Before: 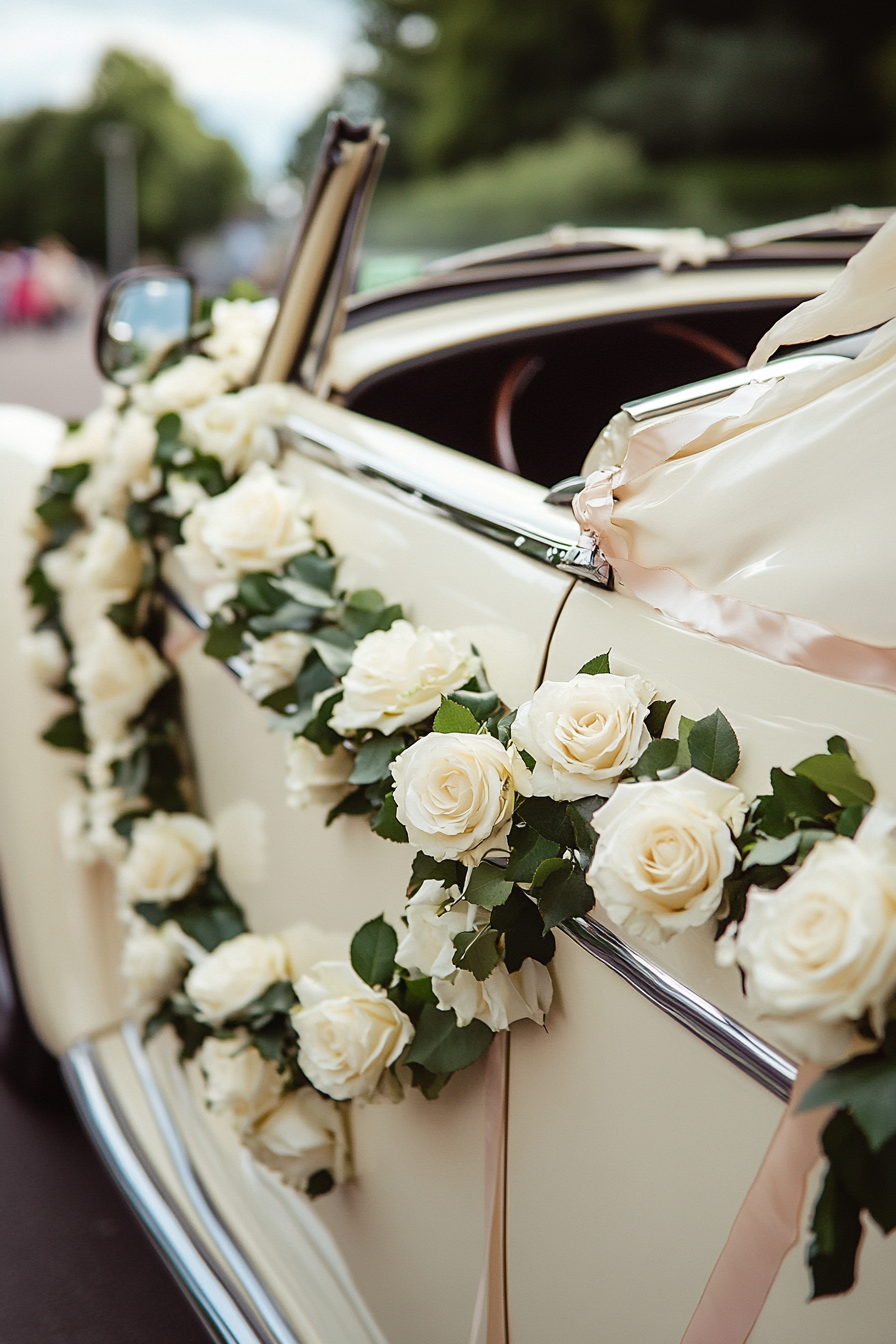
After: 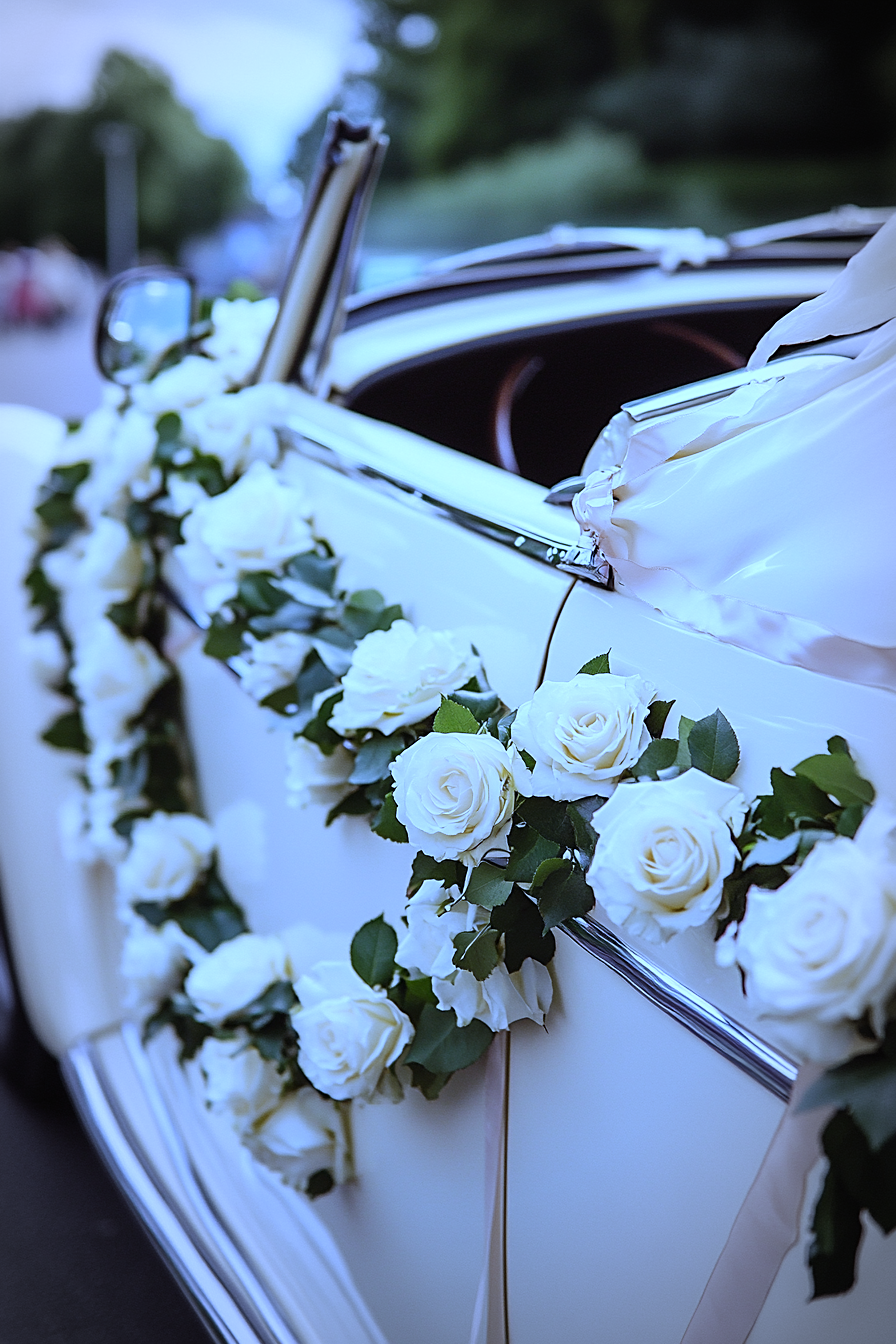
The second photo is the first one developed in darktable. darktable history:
vignetting: automatic ratio true
white balance: red 0.766, blue 1.537
sharpen: amount 0.2
